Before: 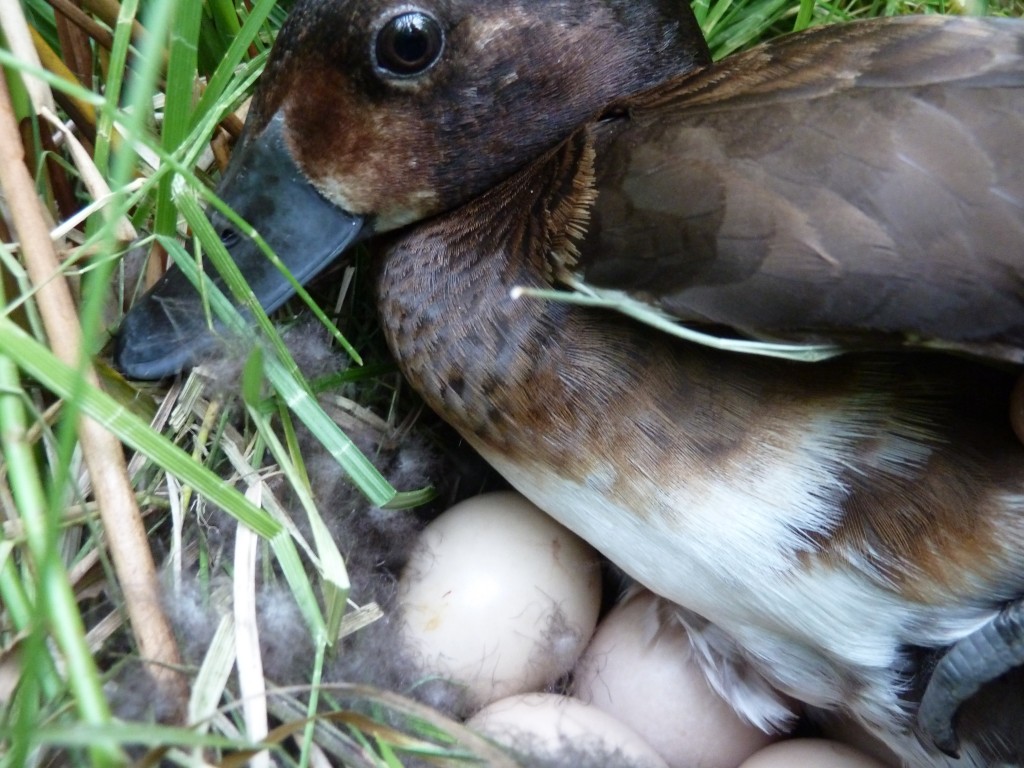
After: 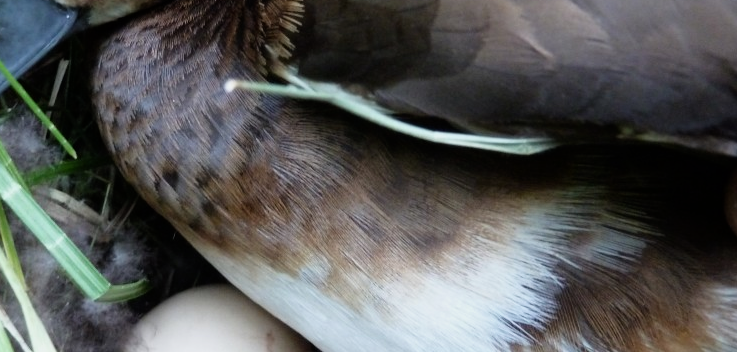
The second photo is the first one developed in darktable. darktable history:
crop and rotate: left 27.938%, top 27.046%, bottom 27.046%
filmic rgb: black relative exposure -9.5 EV, white relative exposure 3.02 EV, hardness 6.12
